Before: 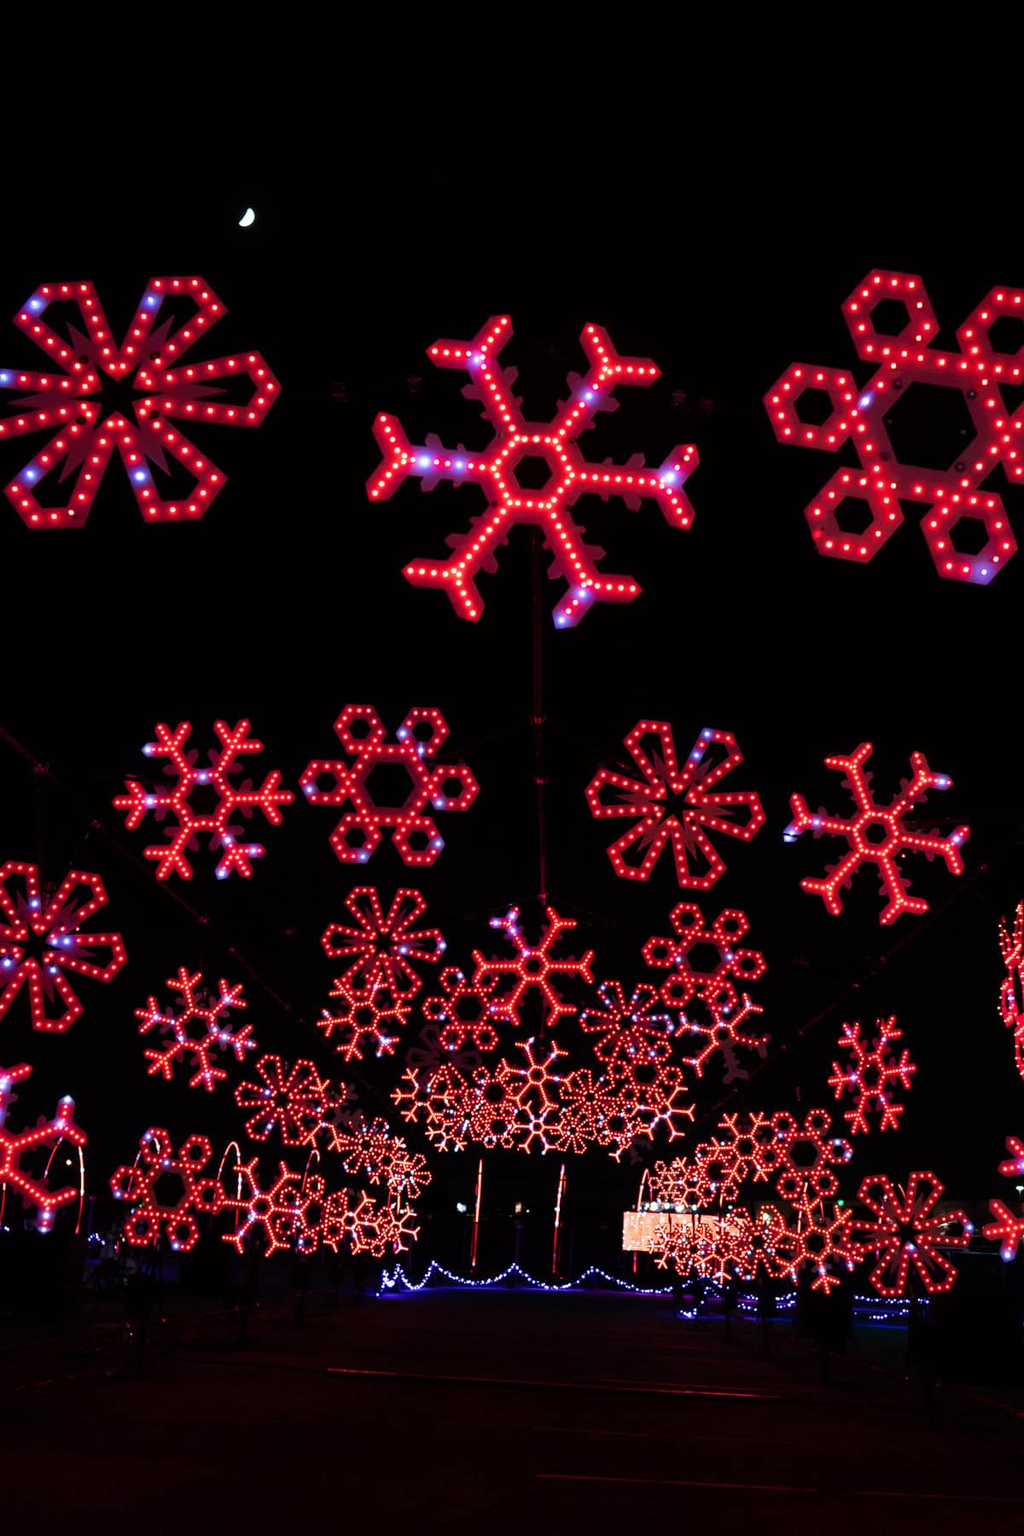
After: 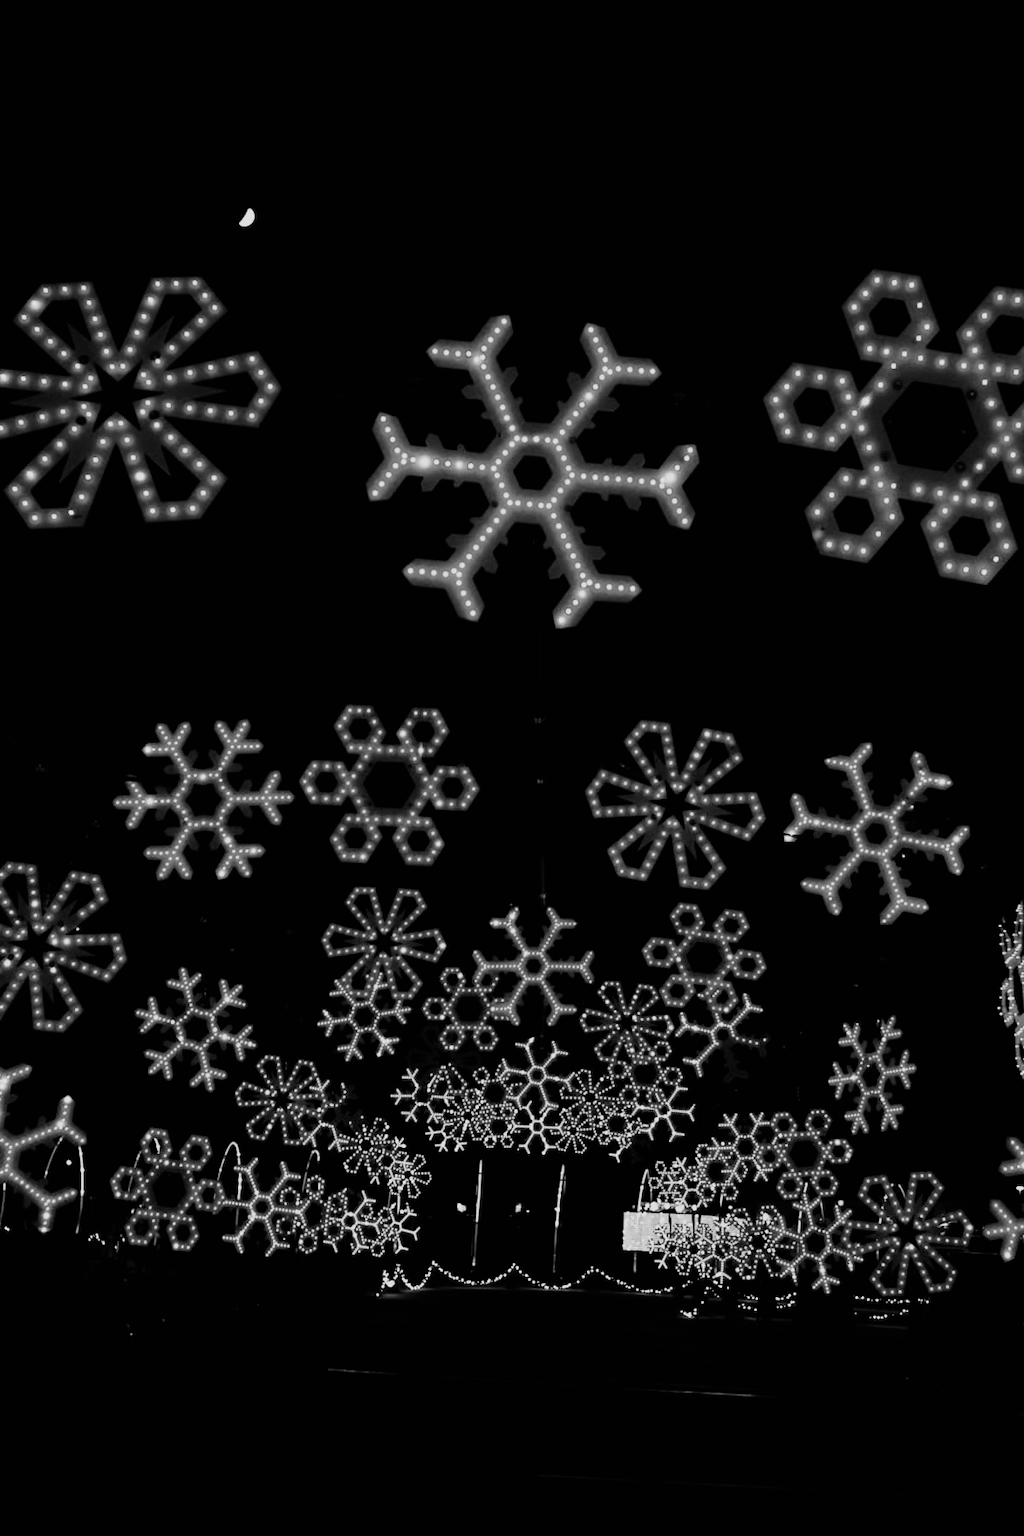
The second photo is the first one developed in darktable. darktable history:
color balance rgb: shadows lift › chroma 2%, shadows lift › hue 263°, highlights gain › chroma 8%, highlights gain › hue 84°, linear chroma grading › global chroma -15%, saturation formula JzAzBz (2021)
monochrome: on, module defaults
sigmoid: contrast 1.7, skew -0.2, preserve hue 0%, red attenuation 0.1, red rotation 0.035, green attenuation 0.1, green rotation -0.017, blue attenuation 0.15, blue rotation -0.052, base primaries Rec2020
